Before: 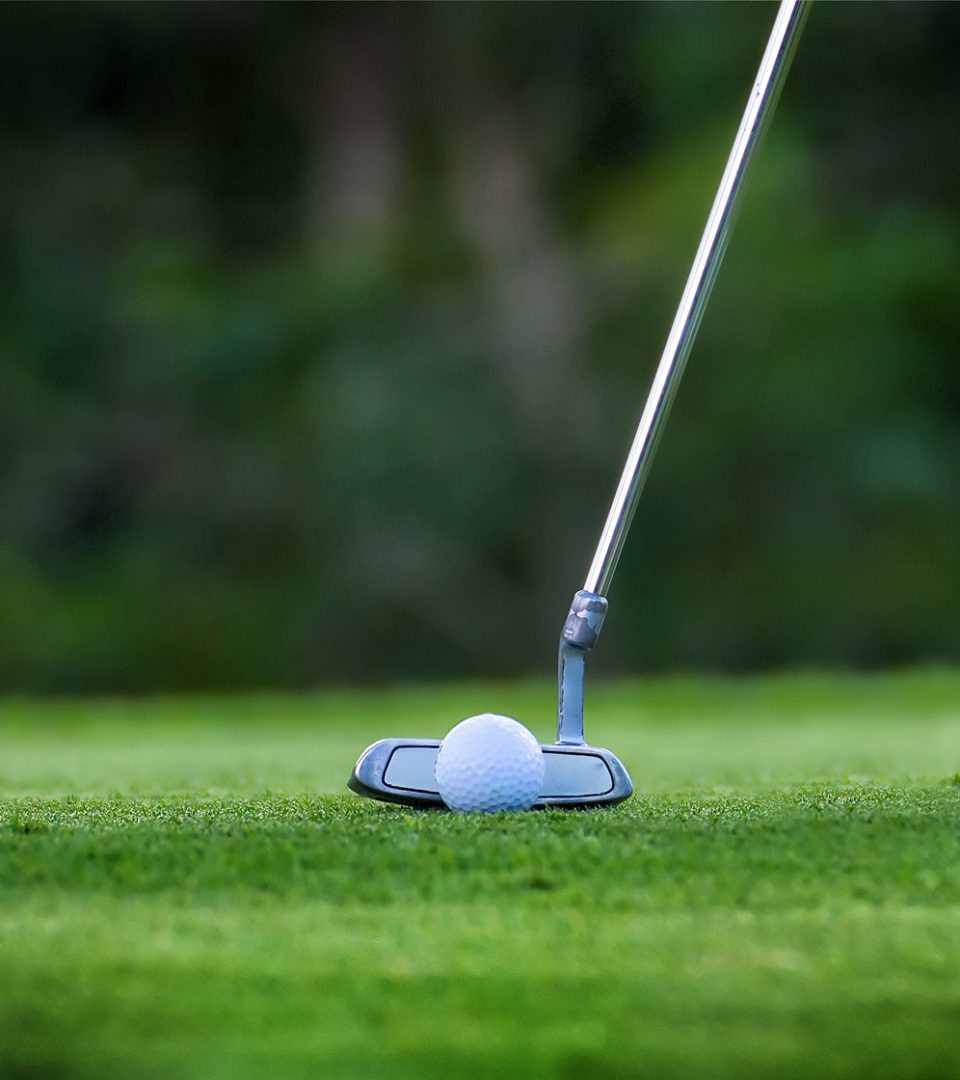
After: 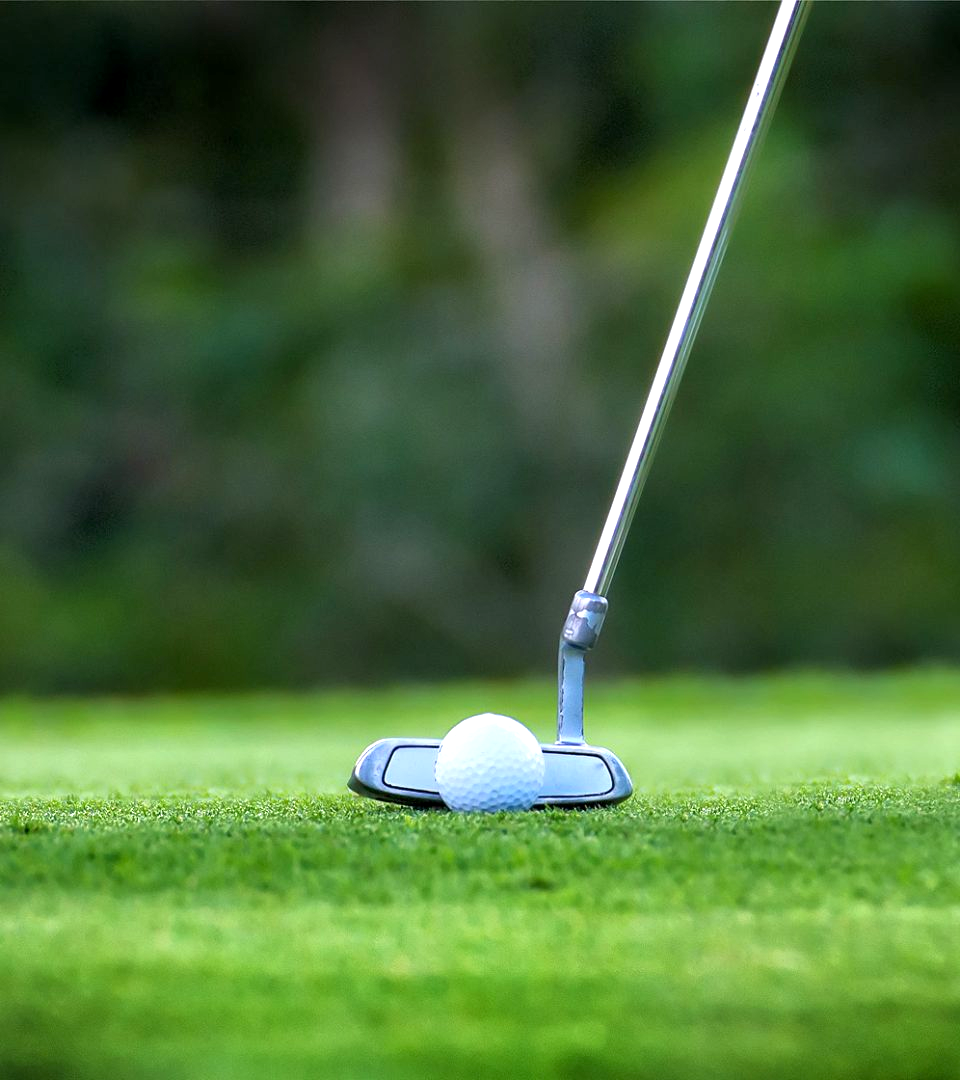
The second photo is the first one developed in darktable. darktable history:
exposure: black level correction 0.001, exposure 0.675 EV, compensate highlight preservation false
